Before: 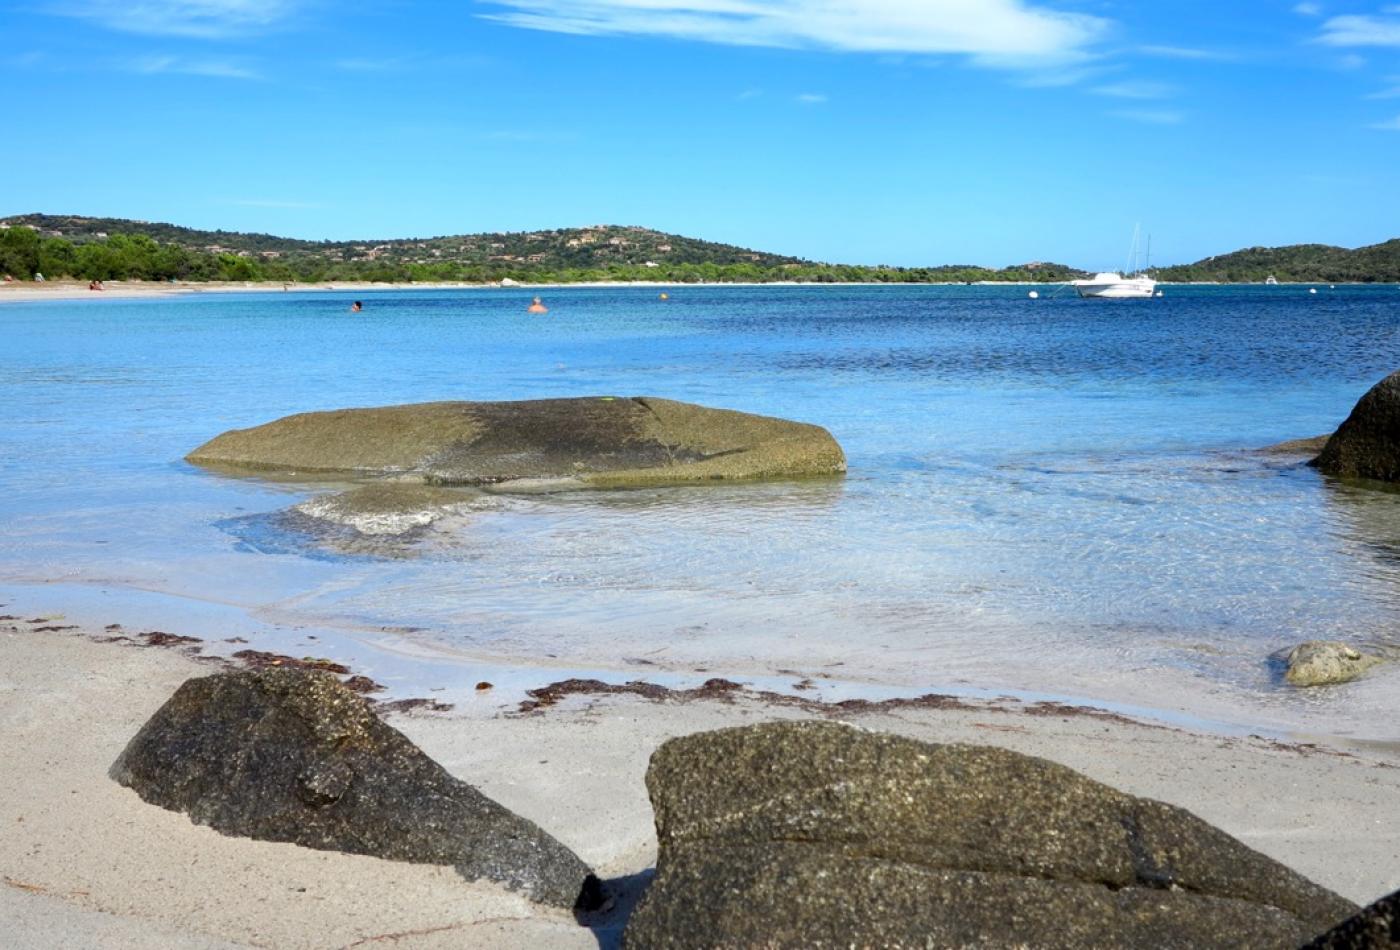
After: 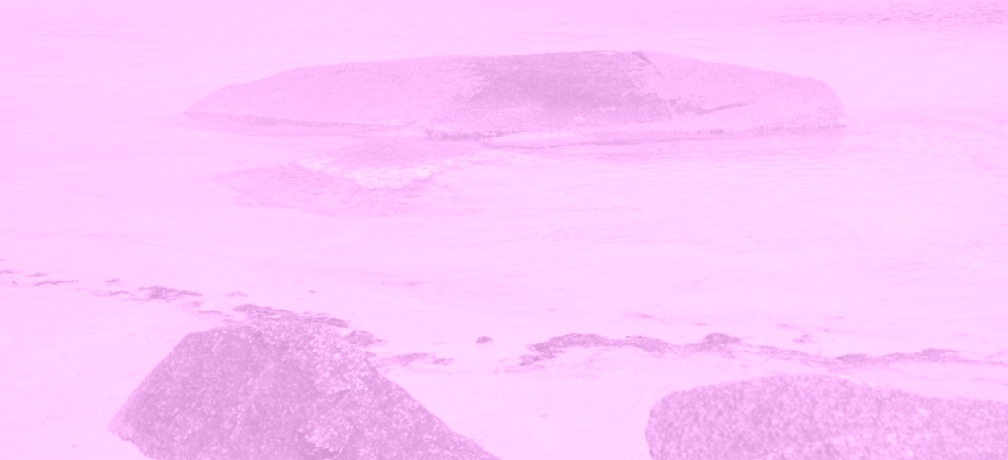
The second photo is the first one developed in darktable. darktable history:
colorize: hue 331.2°, saturation 75%, source mix 30.28%, lightness 70.52%, version 1
crop: top 36.498%, right 27.964%, bottom 14.995%
